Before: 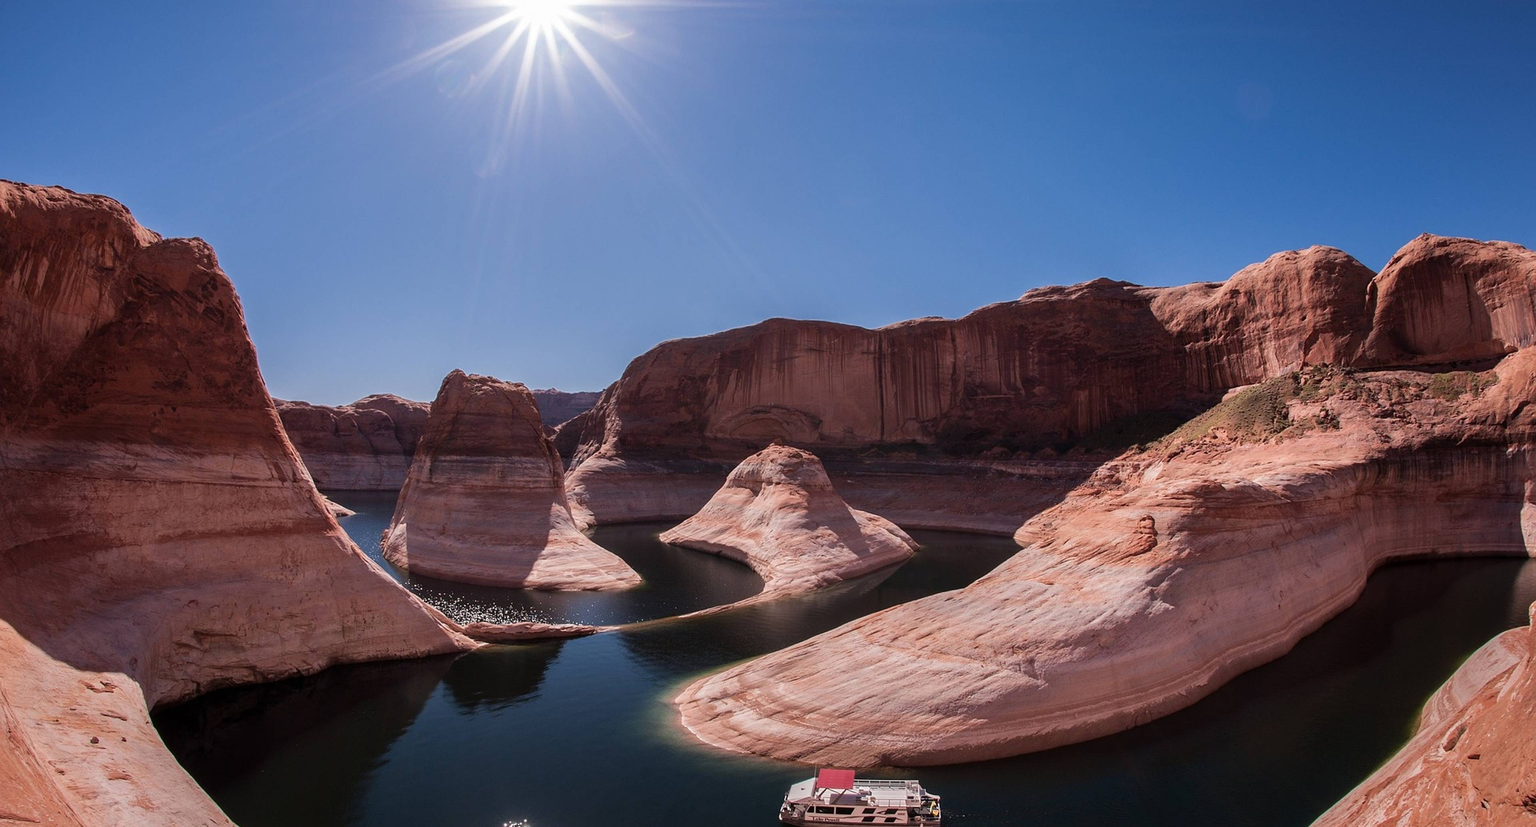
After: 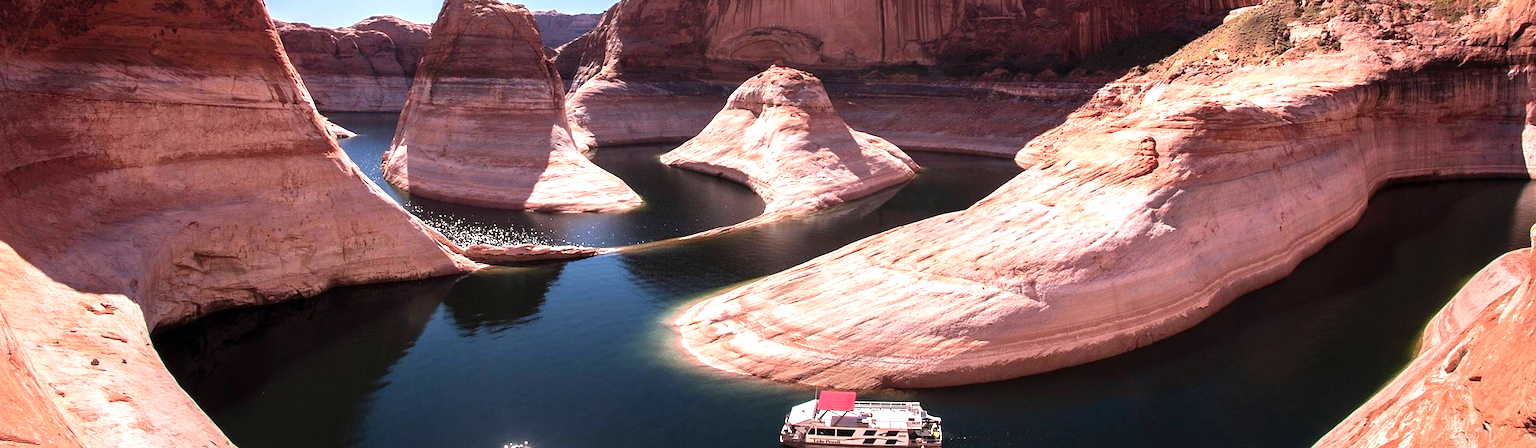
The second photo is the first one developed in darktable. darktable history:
levels: levels [0, 0.352, 0.703]
crop and rotate: top 45.801%, right 0.067%
